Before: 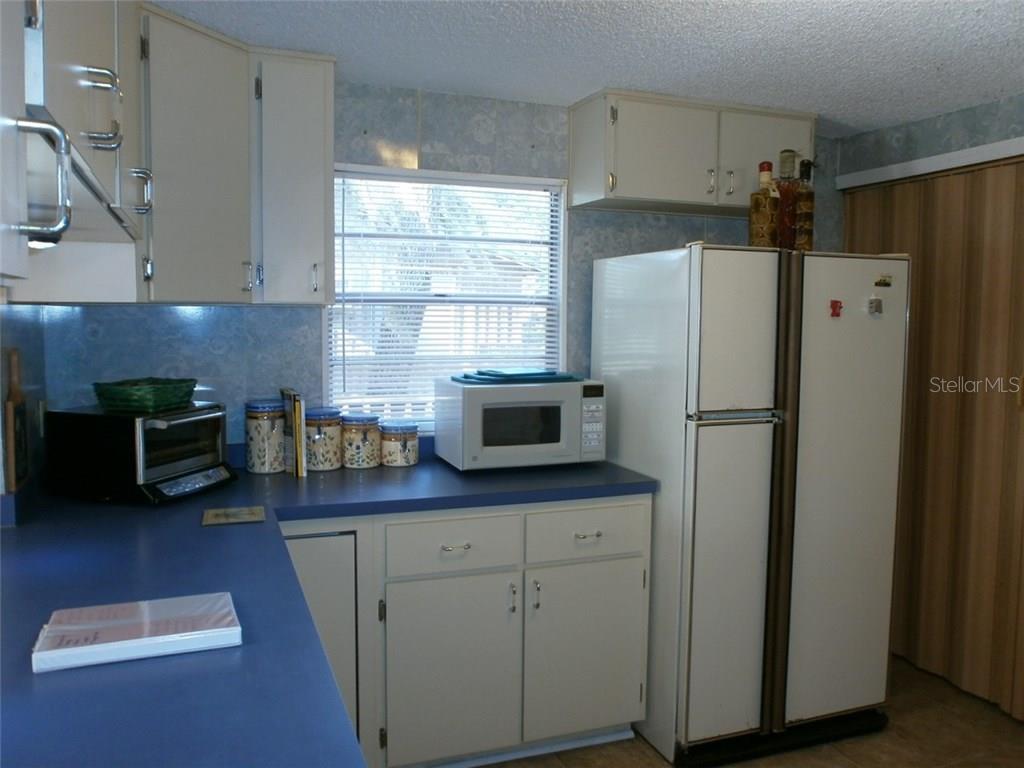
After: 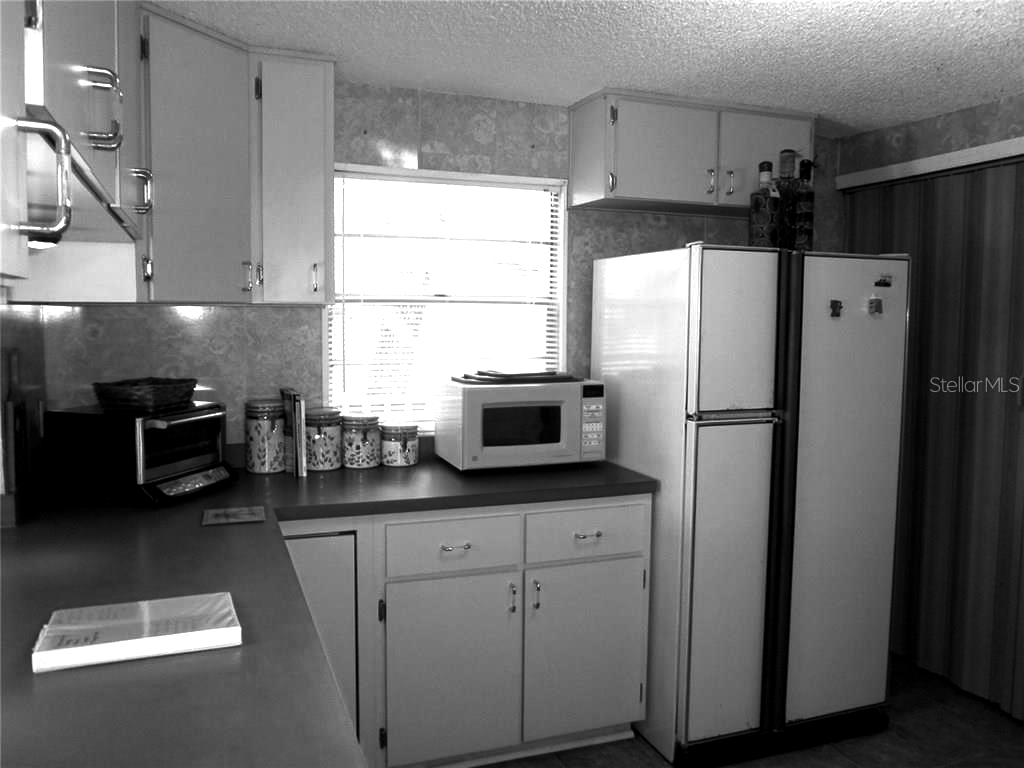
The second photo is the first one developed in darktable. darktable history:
color zones: curves: ch1 [(0, 0.469) (0.01, 0.469) (0.12, 0.446) (0.248, 0.469) (0.5, 0.5) (0.748, 0.5) (0.99, 0.469) (1, 0.469)]
color calibration: output gray [0.267, 0.423, 0.267, 0], gray › normalize channels true, illuminant custom, x 0.389, y 0.387, temperature 3824.79 K, gamut compression 0.01
levels: levels [0.044, 0.475, 0.791]
tone equalizer: mask exposure compensation -0.499 EV
